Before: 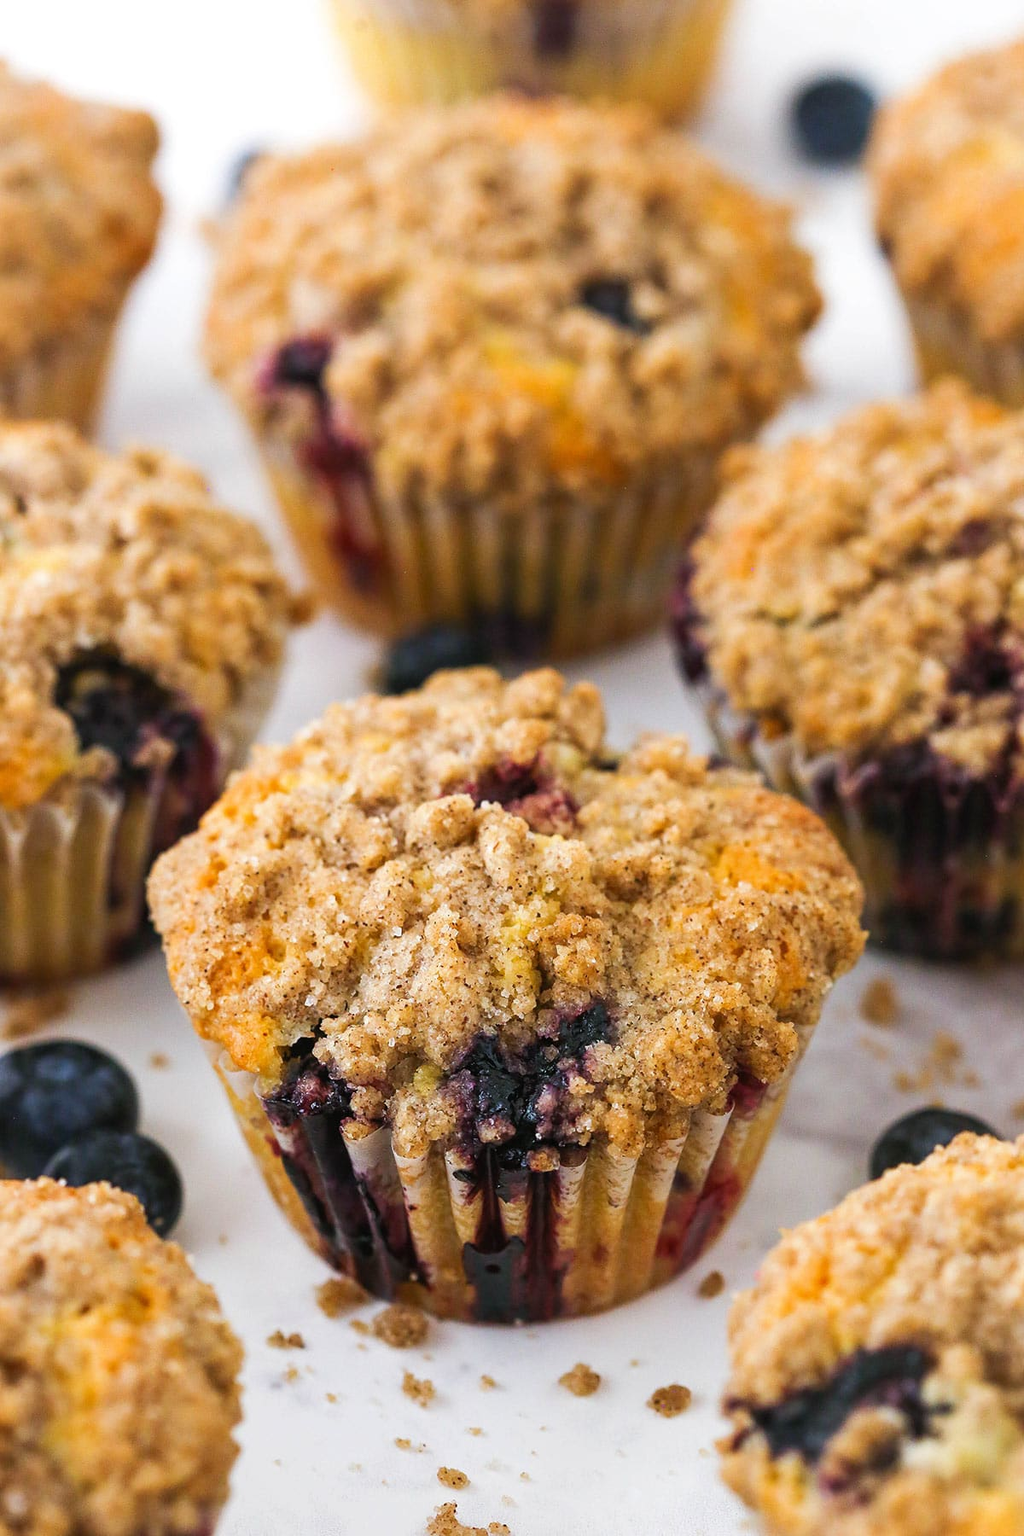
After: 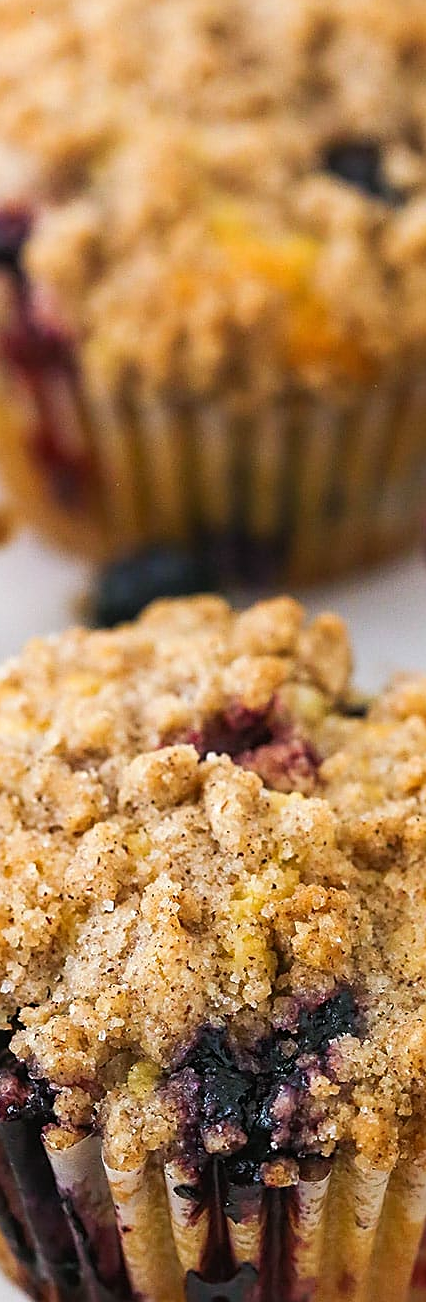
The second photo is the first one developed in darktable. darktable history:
crop and rotate: left 29.831%, top 10.354%, right 34.587%, bottom 17.26%
sharpen: on, module defaults
